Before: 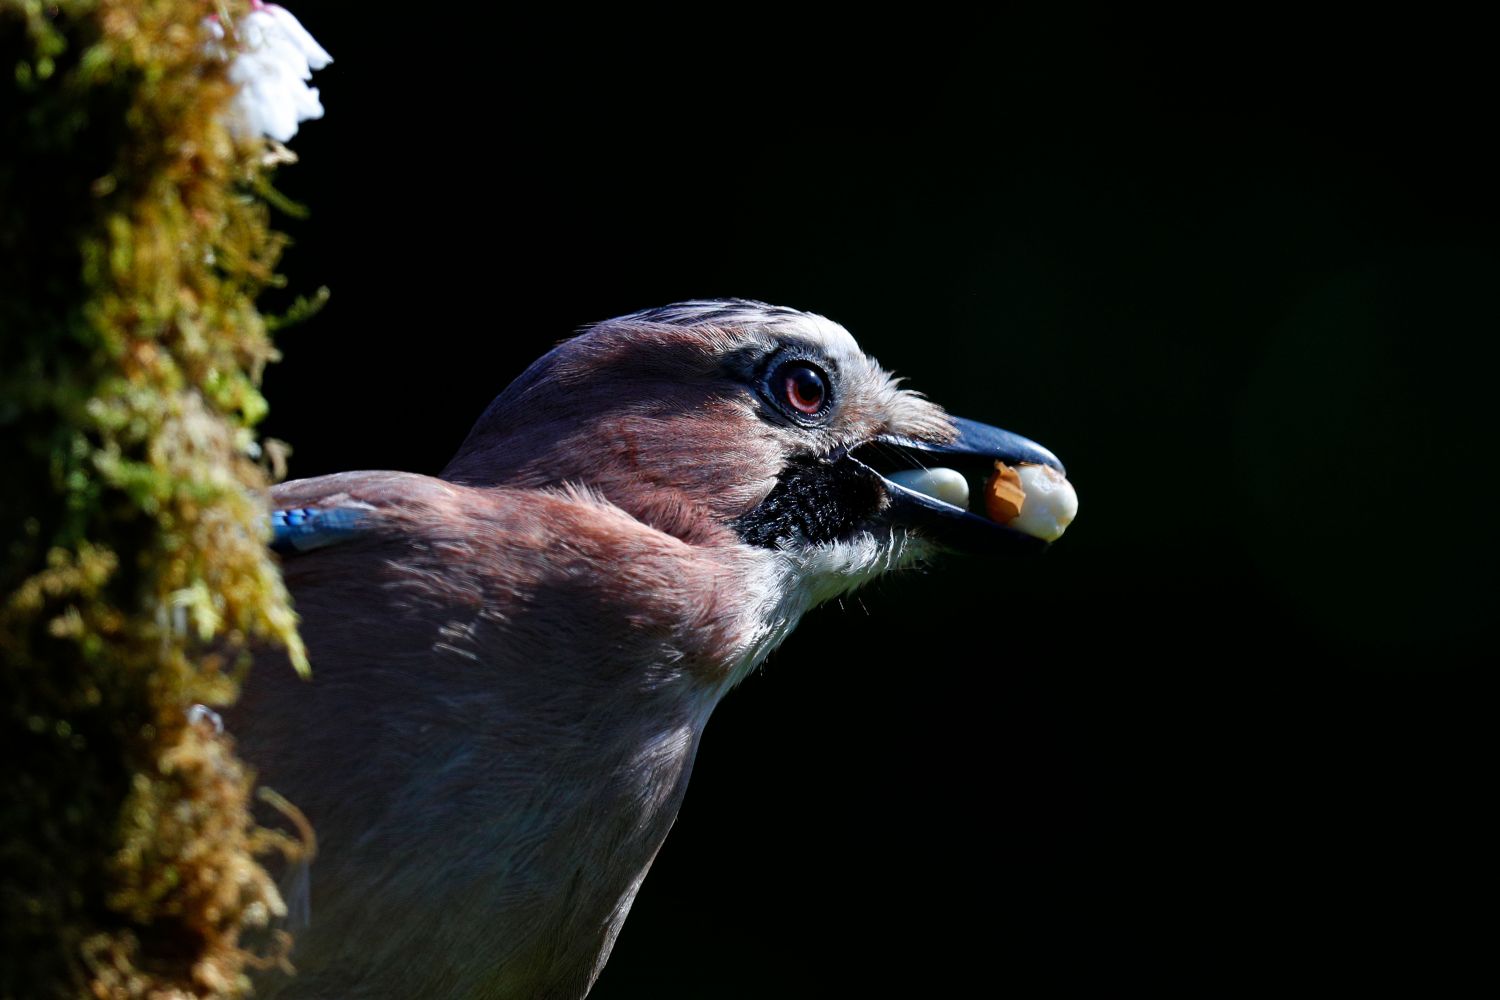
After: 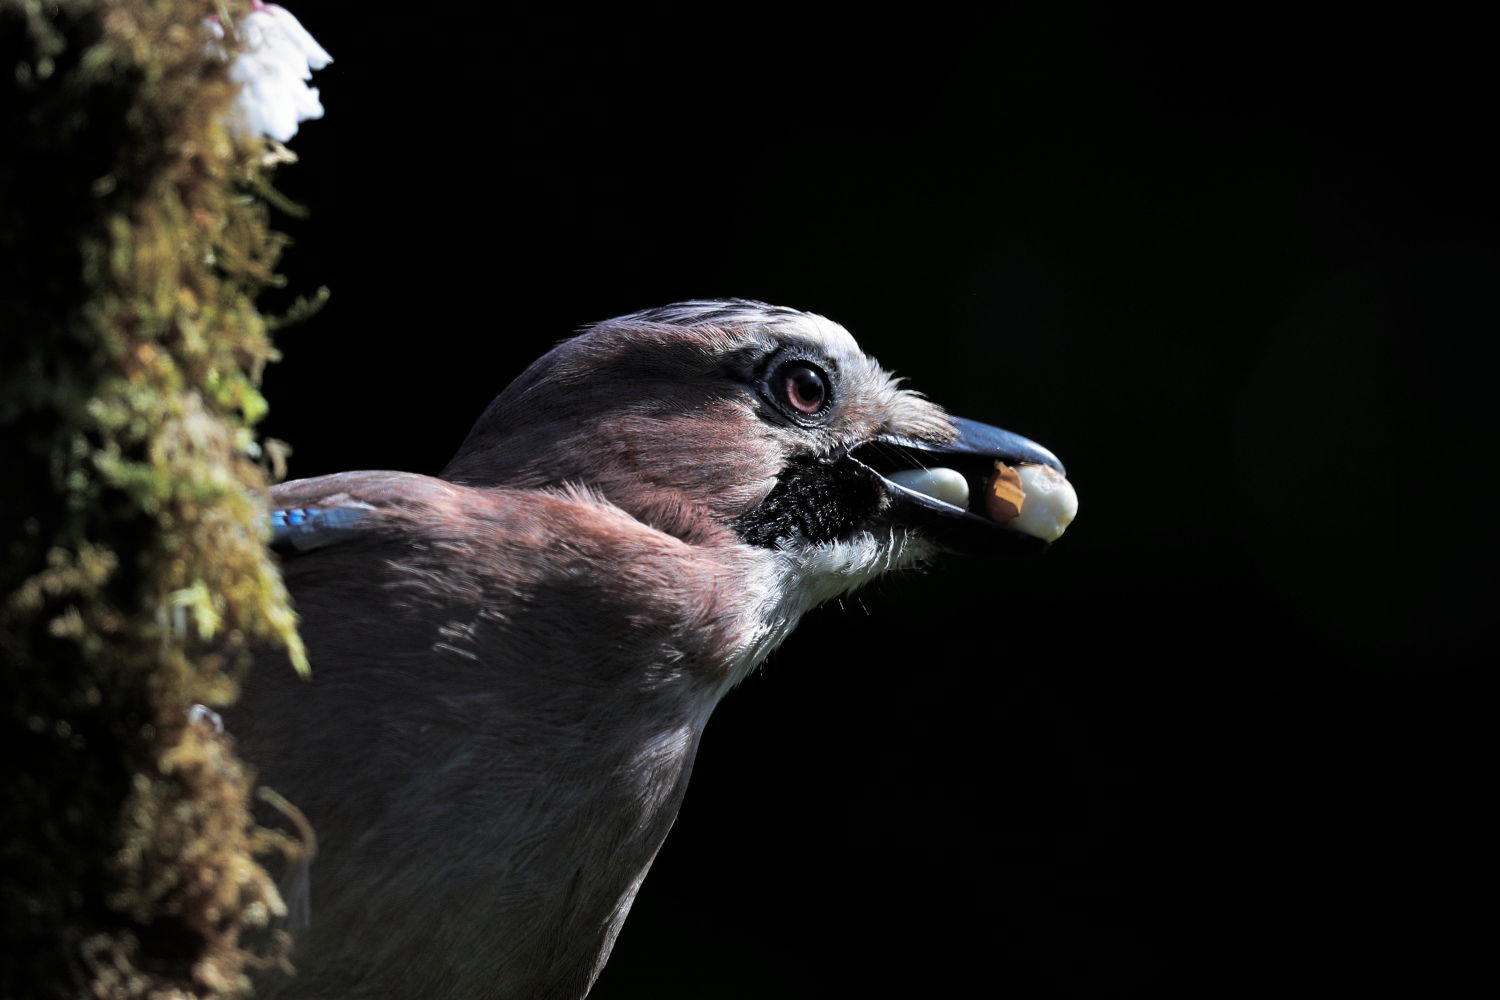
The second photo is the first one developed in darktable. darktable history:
split-toning: shadows › hue 36°, shadows › saturation 0.05, highlights › hue 10.8°, highlights › saturation 0.15, compress 40%
vignetting: fall-off radius 45%, brightness -0.33
